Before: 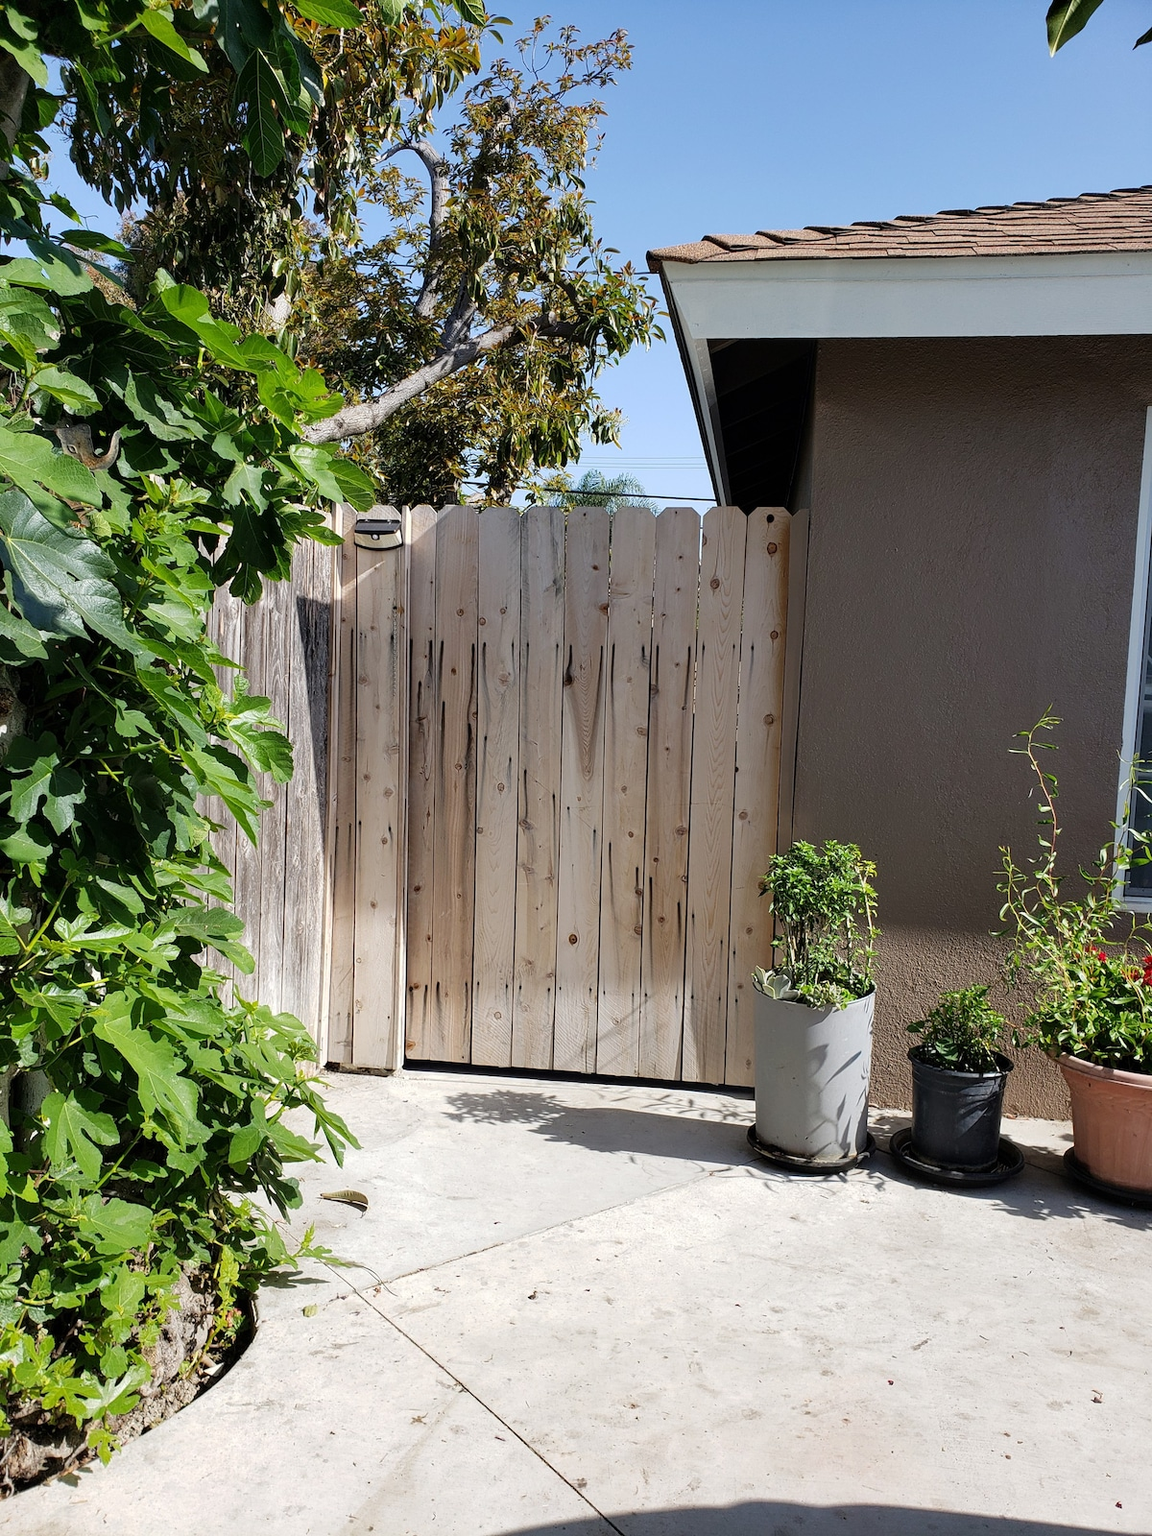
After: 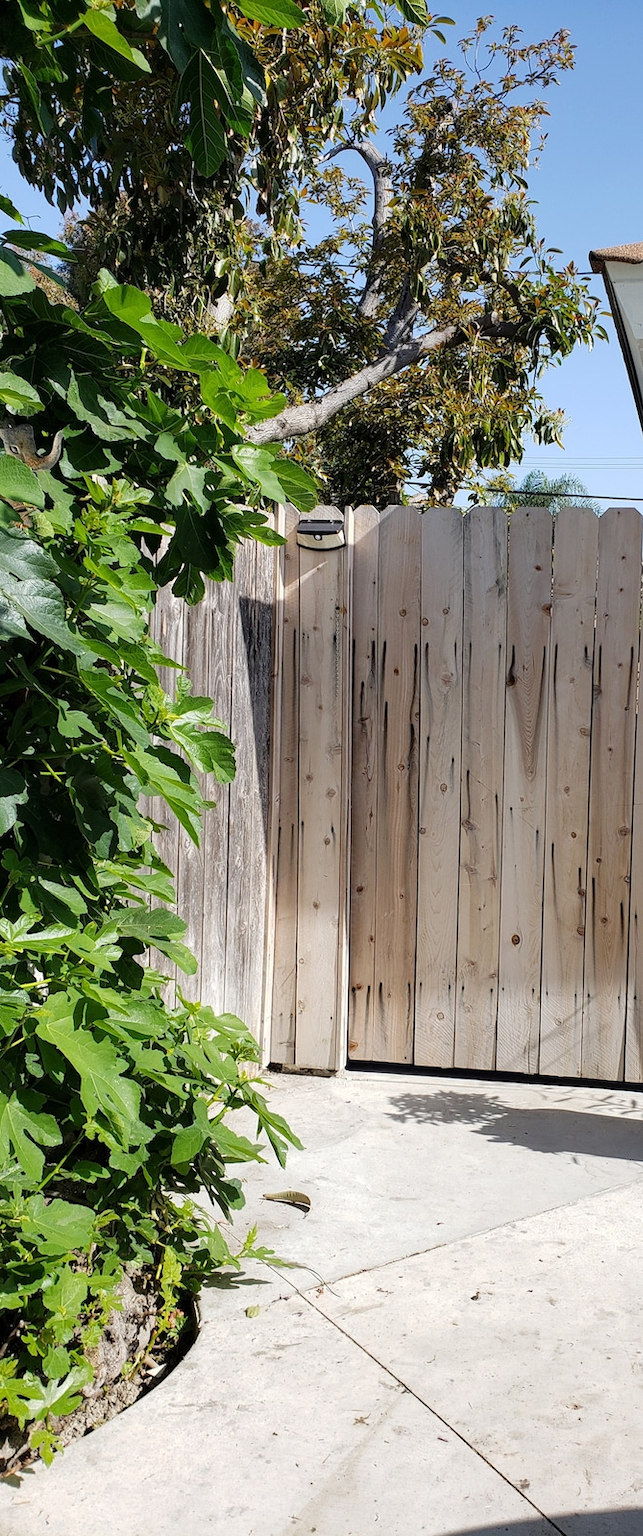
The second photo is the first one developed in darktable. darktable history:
crop: left 5.055%, right 39.034%
